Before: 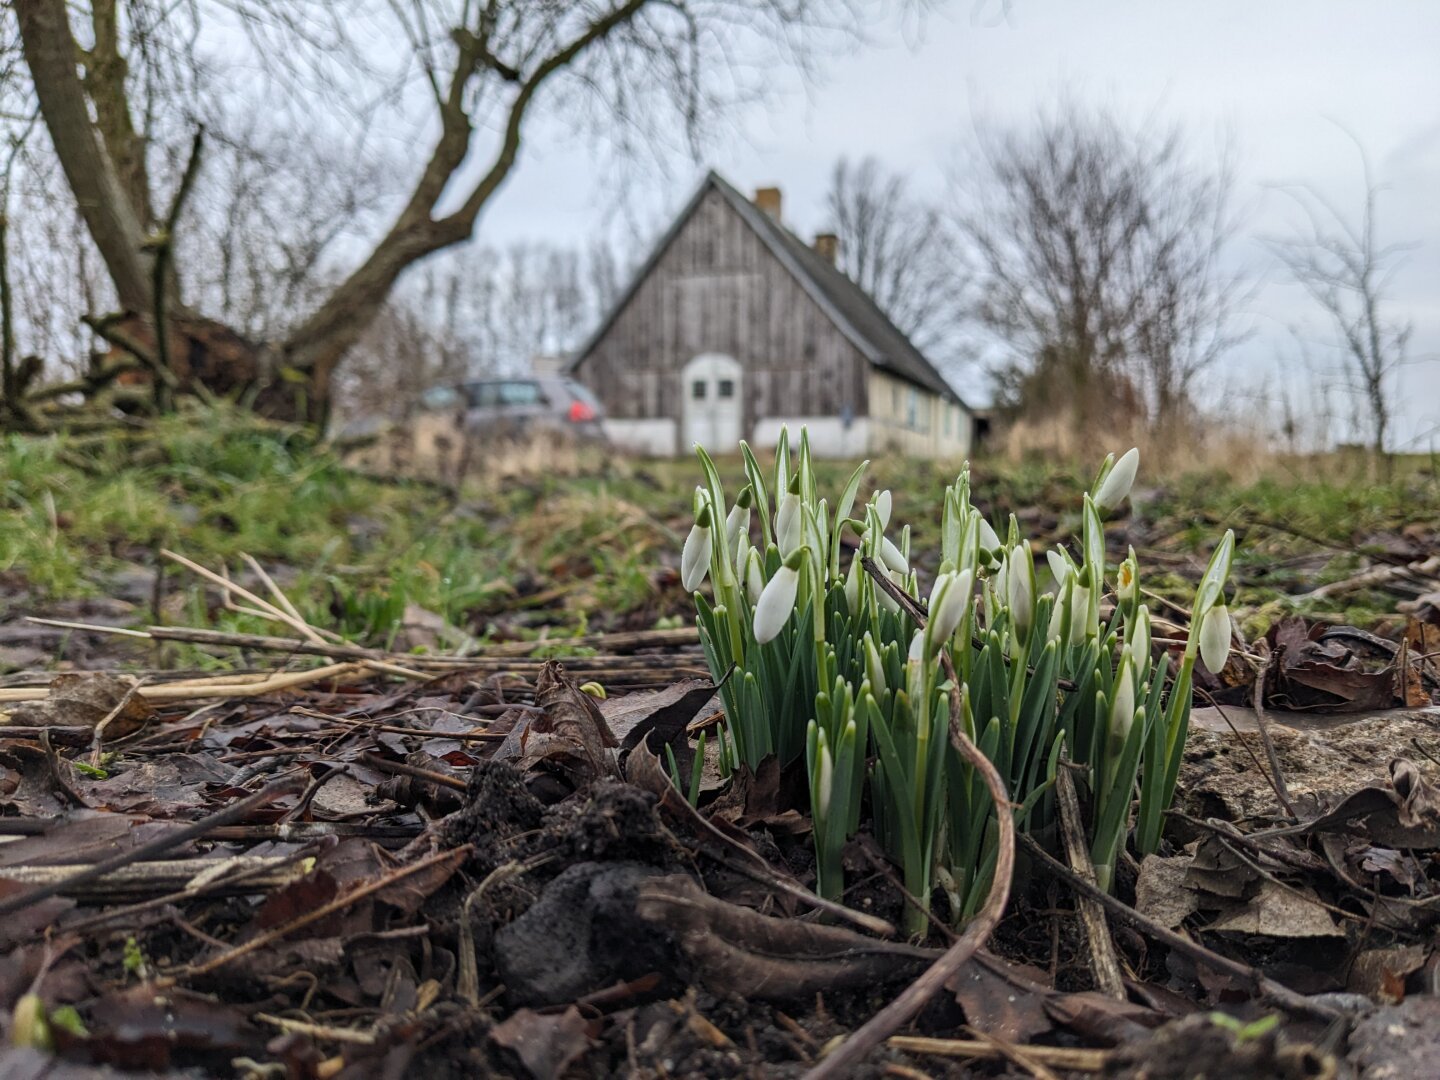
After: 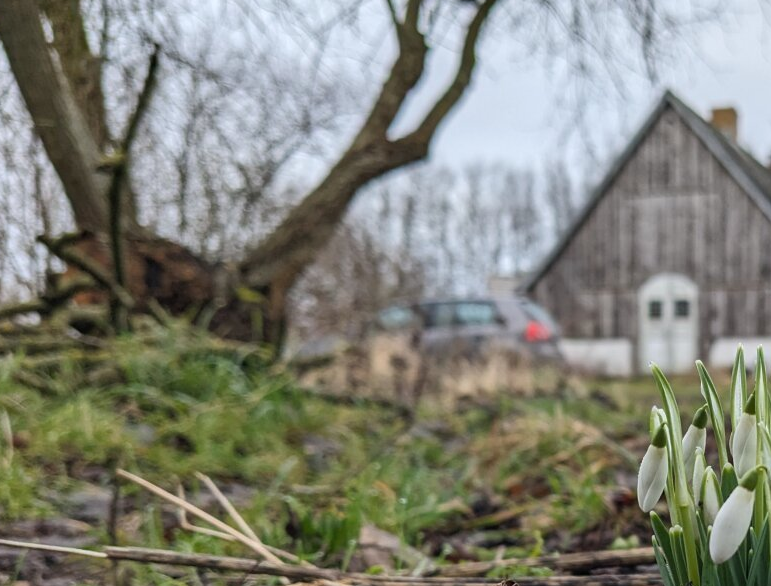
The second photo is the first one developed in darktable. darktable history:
crop and rotate: left 3.057%, top 7.43%, right 43.379%, bottom 38.254%
